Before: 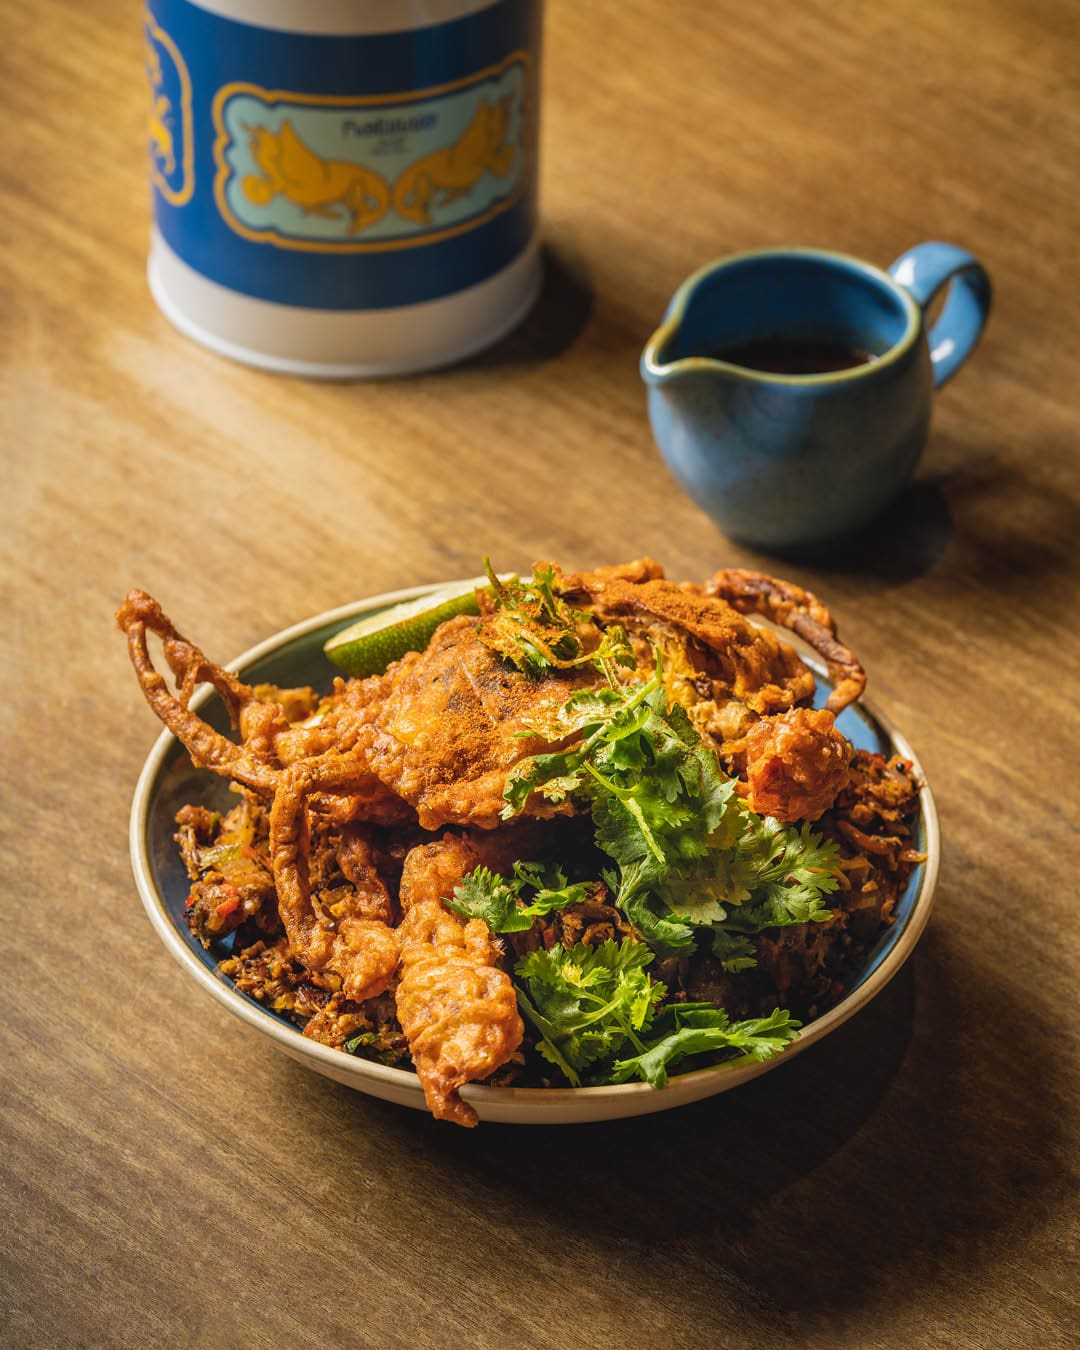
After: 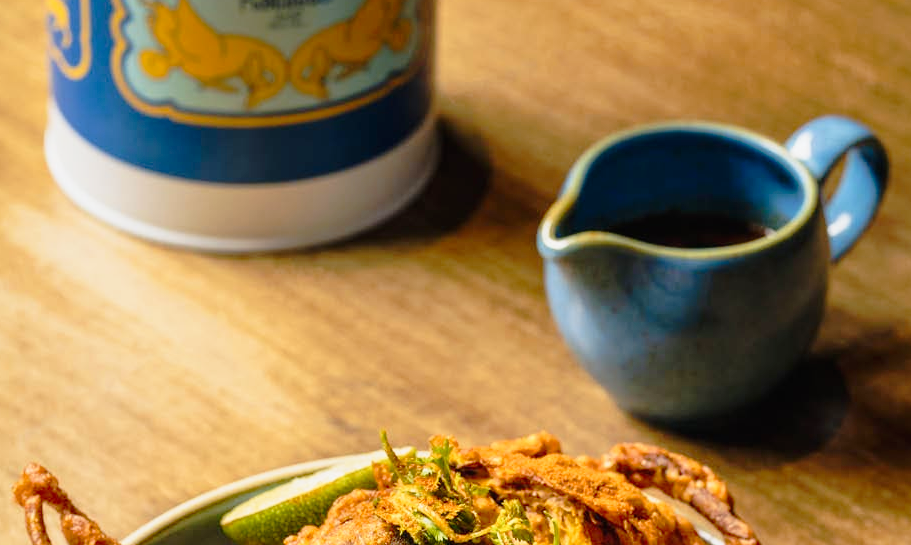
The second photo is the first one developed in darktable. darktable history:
tone curve: curves: ch0 [(0, 0) (0.062, 0.023) (0.168, 0.142) (0.359, 0.44) (0.469, 0.544) (0.634, 0.722) (0.839, 0.909) (0.998, 0.978)]; ch1 [(0, 0) (0.437, 0.453) (0.472, 0.47) (0.502, 0.504) (0.527, 0.546) (0.568, 0.619) (0.608, 0.665) (0.669, 0.748) (0.859, 0.899) (1, 1)]; ch2 [(0, 0) (0.33, 0.301) (0.421, 0.443) (0.473, 0.501) (0.504, 0.504) (0.535, 0.564) (0.575, 0.625) (0.608, 0.676) (1, 1)], preserve colors none
crop and rotate: left 9.624%, top 9.469%, right 5.944%, bottom 50.111%
